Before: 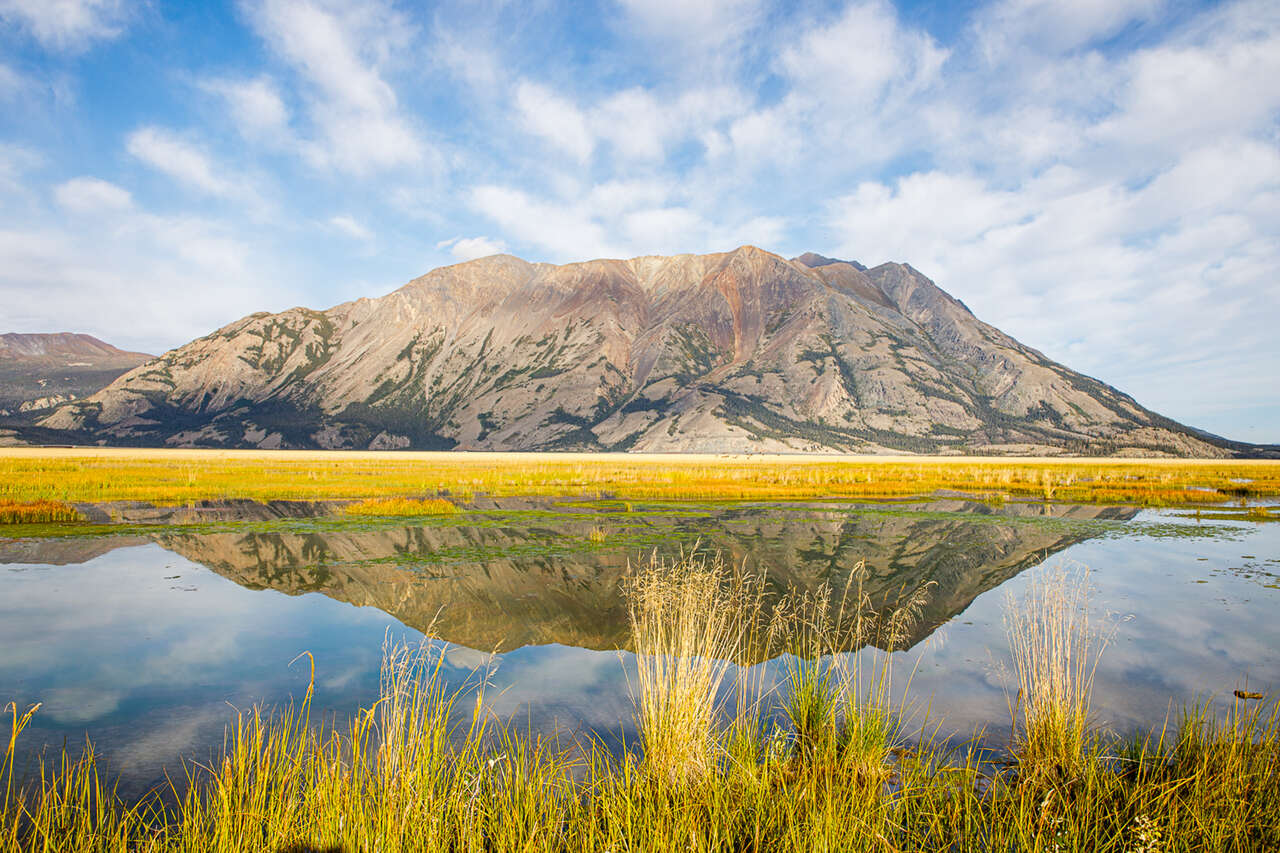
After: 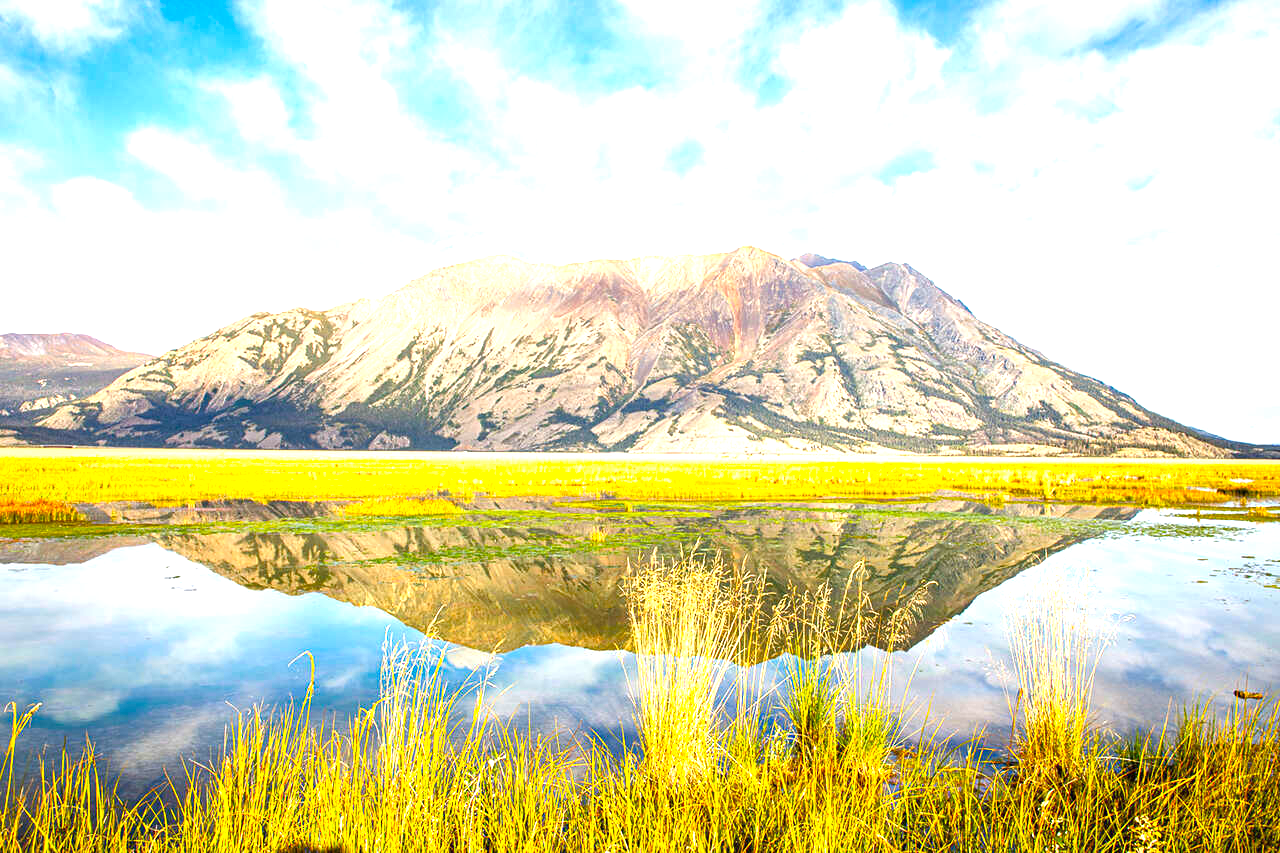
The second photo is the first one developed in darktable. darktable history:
color balance rgb: shadows fall-off 101%, linear chroma grading › mid-tones 7.63%, perceptual saturation grading › mid-tones 11.68%, mask middle-gray fulcrum 22.45%, global vibrance 10.11%, saturation formula JzAzBz (2021)
local contrast: mode bilateral grid, contrast 20, coarseness 50, detail 120%, midtone range 0.2
contrast brightness saturation: contrast 0.04, saturation 0.16
exposure: black level correction 0, exposure 1.2 EV, compensate exposure bias true, compensate highlight preservation false
